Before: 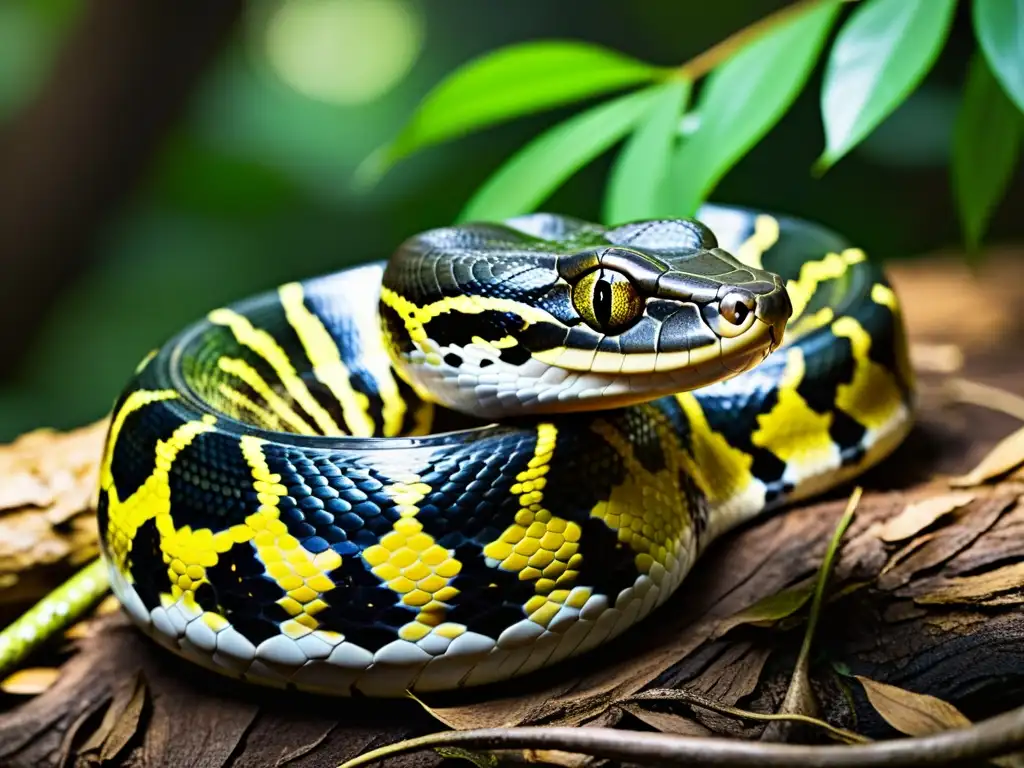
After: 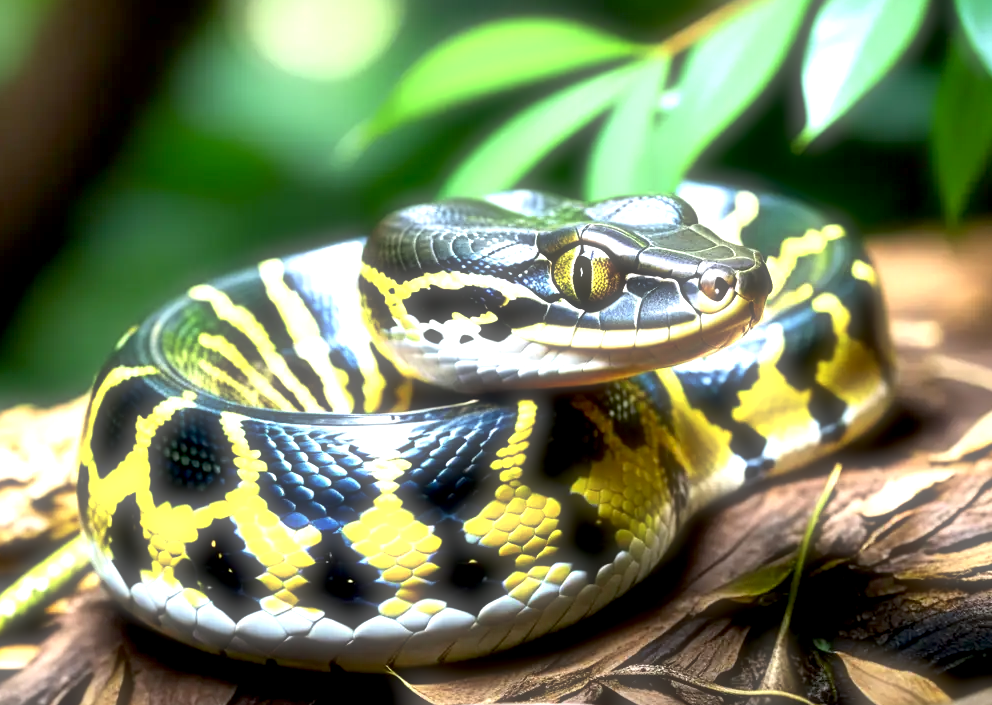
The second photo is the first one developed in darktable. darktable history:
crop: left 1.964%, top 3.251%, right 1.122%, bottom 4.933%
exposure: black level correction 0.008, exposure 0.979 EV, compensate highlight preservation false
soften: size 60.24%, saturation 65.46%, brightness 0.506 EV, mix 25.7%
